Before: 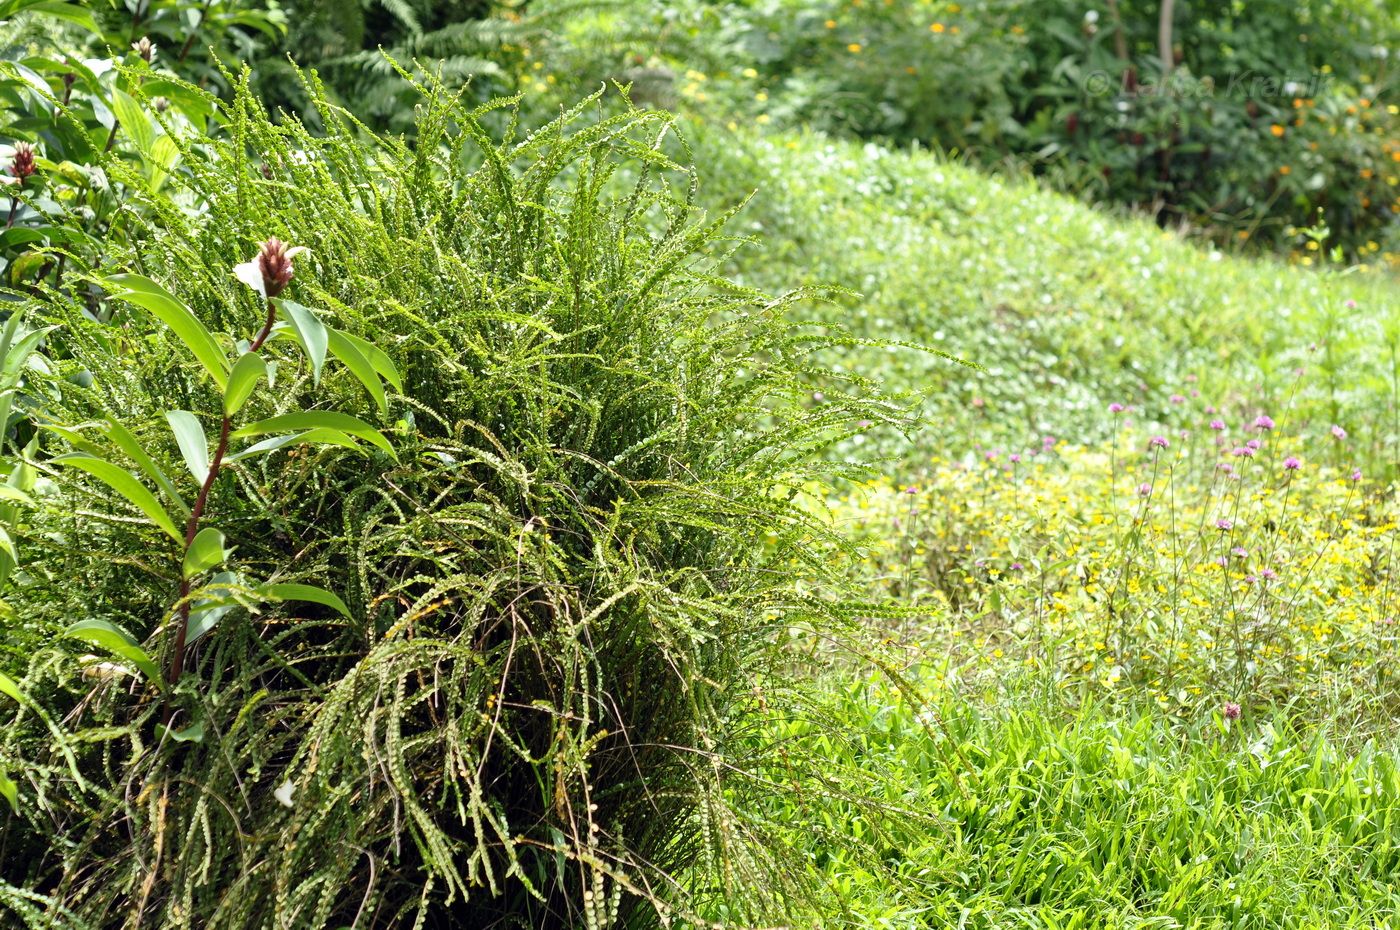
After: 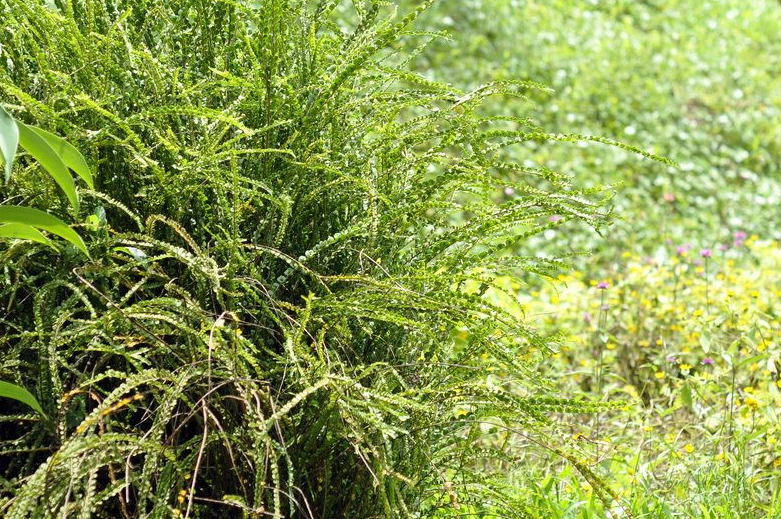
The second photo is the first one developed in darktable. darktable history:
crop and rotate: left 22.13%, top 22.054%, right 22.026%, bottom 22.102%
white balance: red 1, blue 1
